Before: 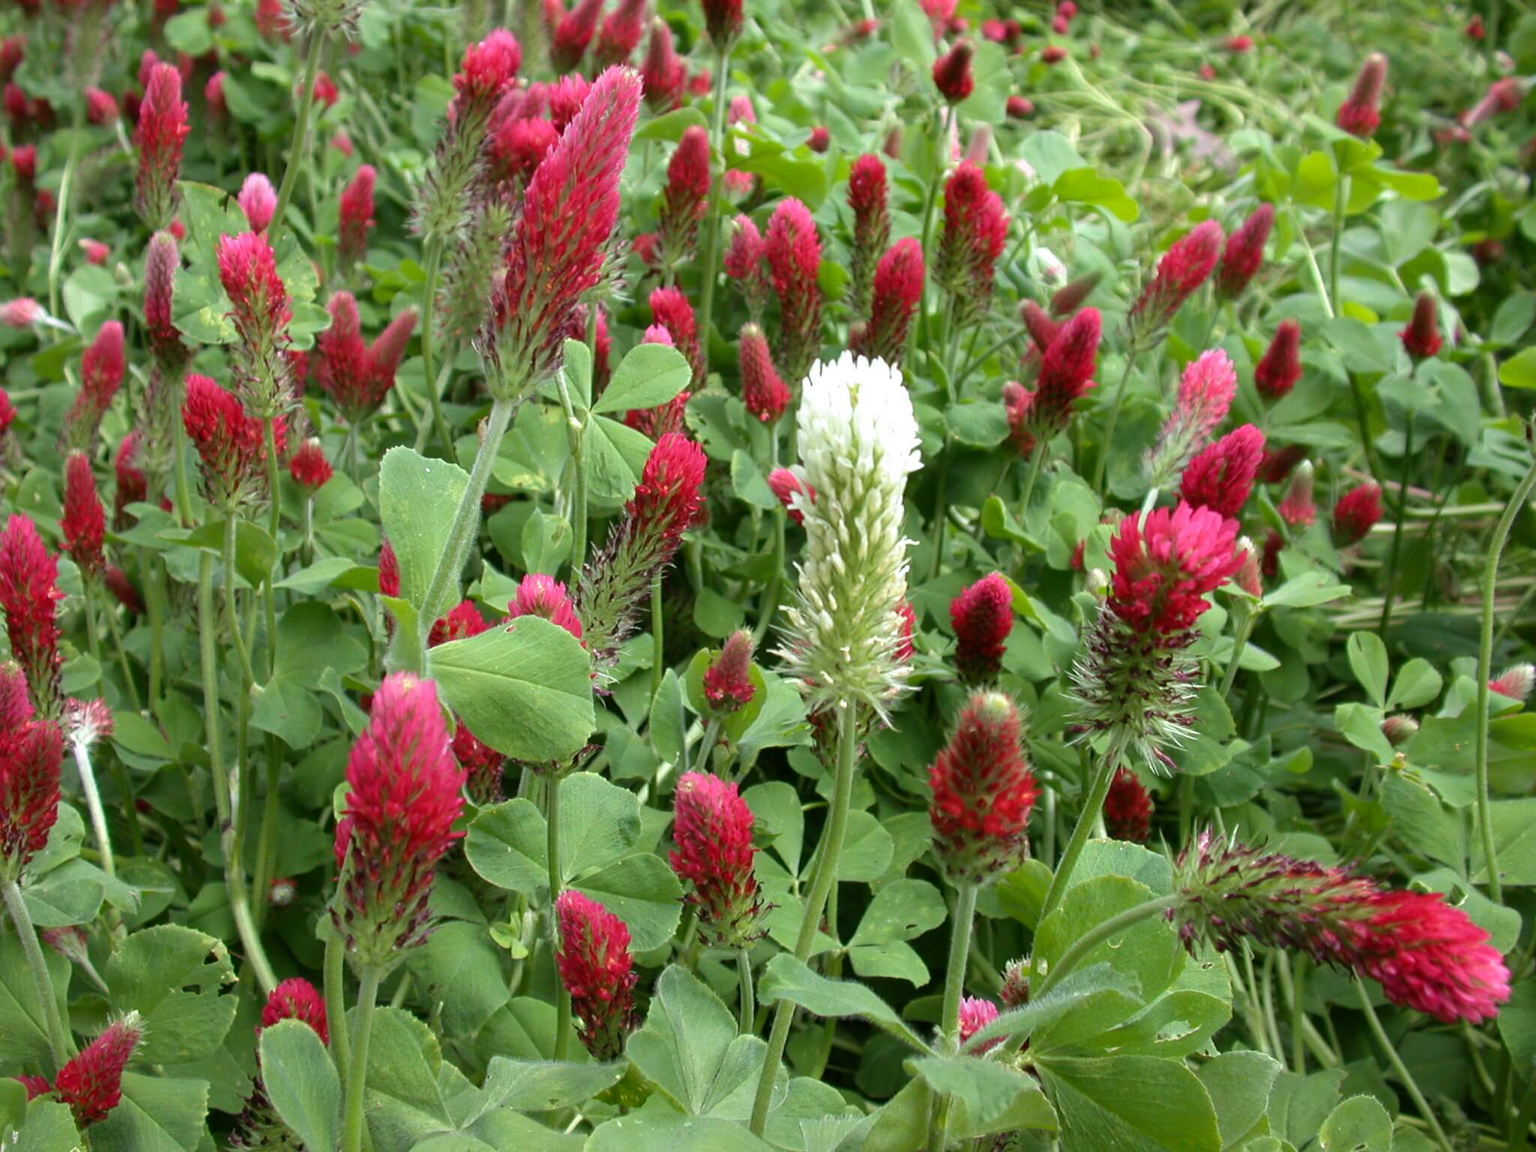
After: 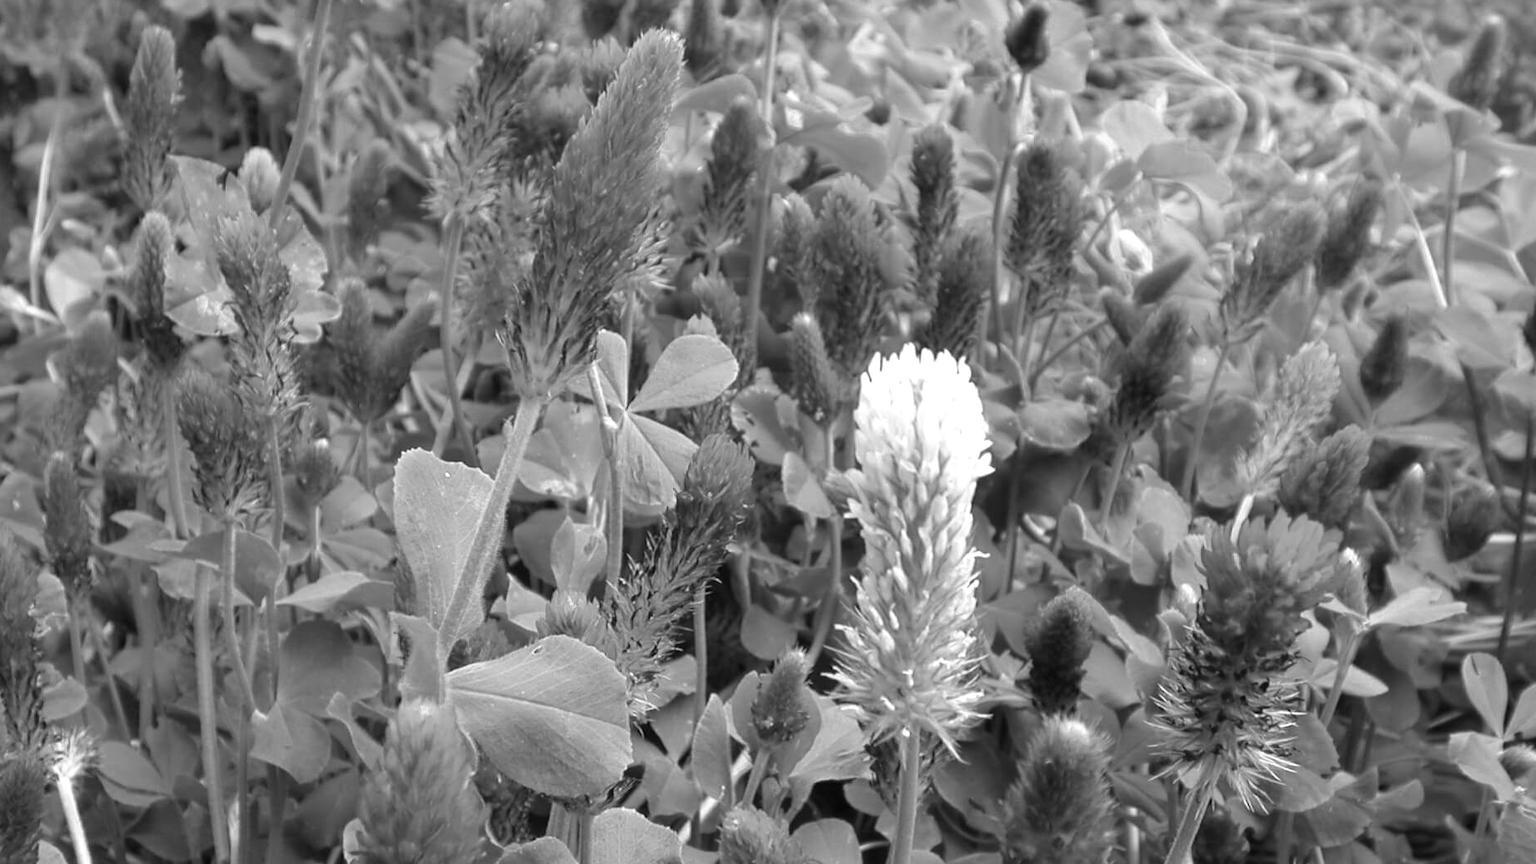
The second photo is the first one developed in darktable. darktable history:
monochrome: on, module defaults
rotate and perspective: automatic cropping off
white balance: red 1.138, green 0.996, blue 0.812
crop: left 1.509%, top 3.452%, right 7.696%, bottom 28.452%
